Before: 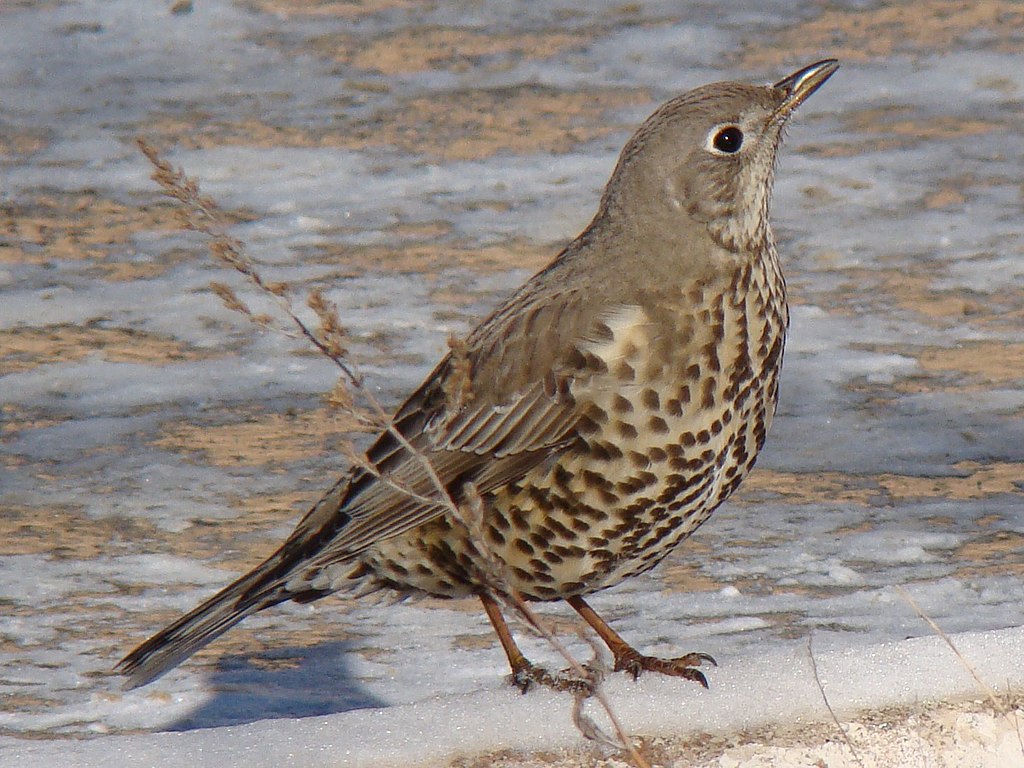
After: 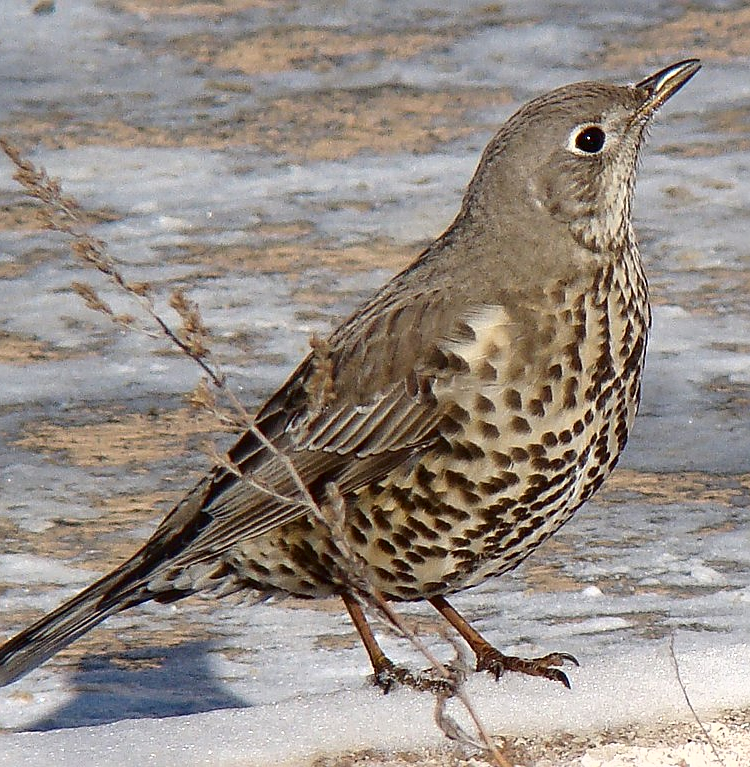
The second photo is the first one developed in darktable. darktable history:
sharpen: on, module defaults
crop: left 13.499%, top 0%, right 13.232%
tone curve: curves: ch0 [(0, 0) (0.003, 0.002) (0.011, 0.006) (0.025, 0.014) (0.044, 0.025) (0.069, 0.039) (0.1, 0.056) (0.136, 0.086) (0.177, 0.129) (0.224, 0.183) (0.277, 0.247) (0.335, 0.318) (0.399, 0.395) (0.468, 0.48) (0.543, 0.571) (0.623, 0.668) (0.709, 0.773) (0.801, 0.873) (0.898, 0.978) (1, 1)], color space Lab, independent channels, preserve colors none
exposure: compensate highlight preservation false
